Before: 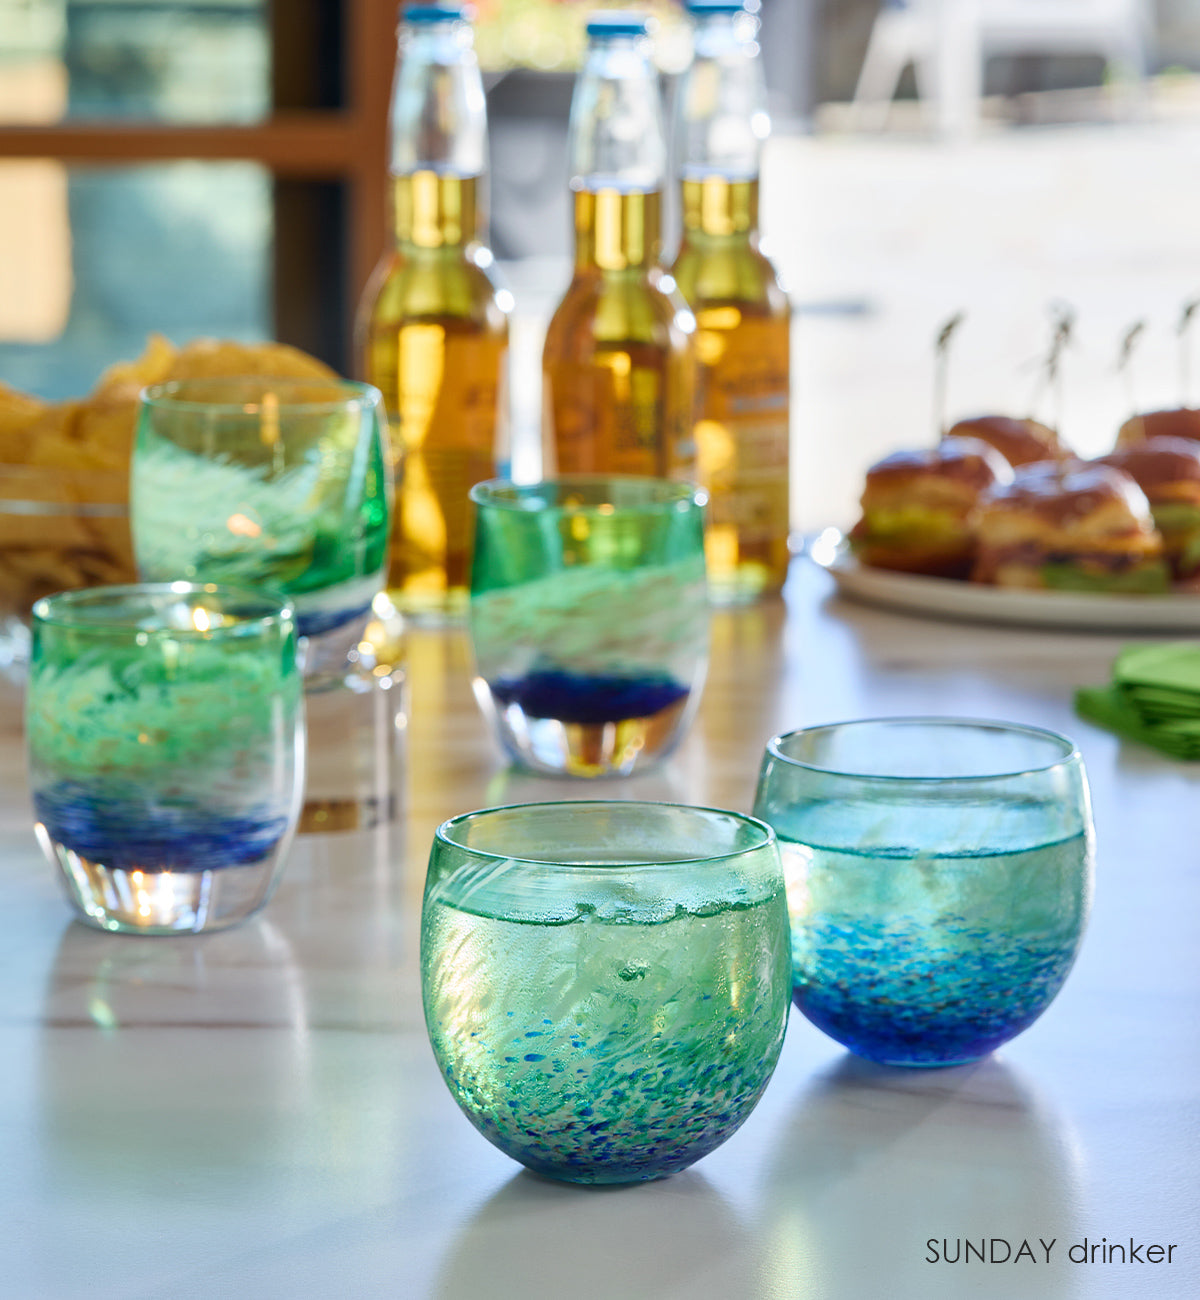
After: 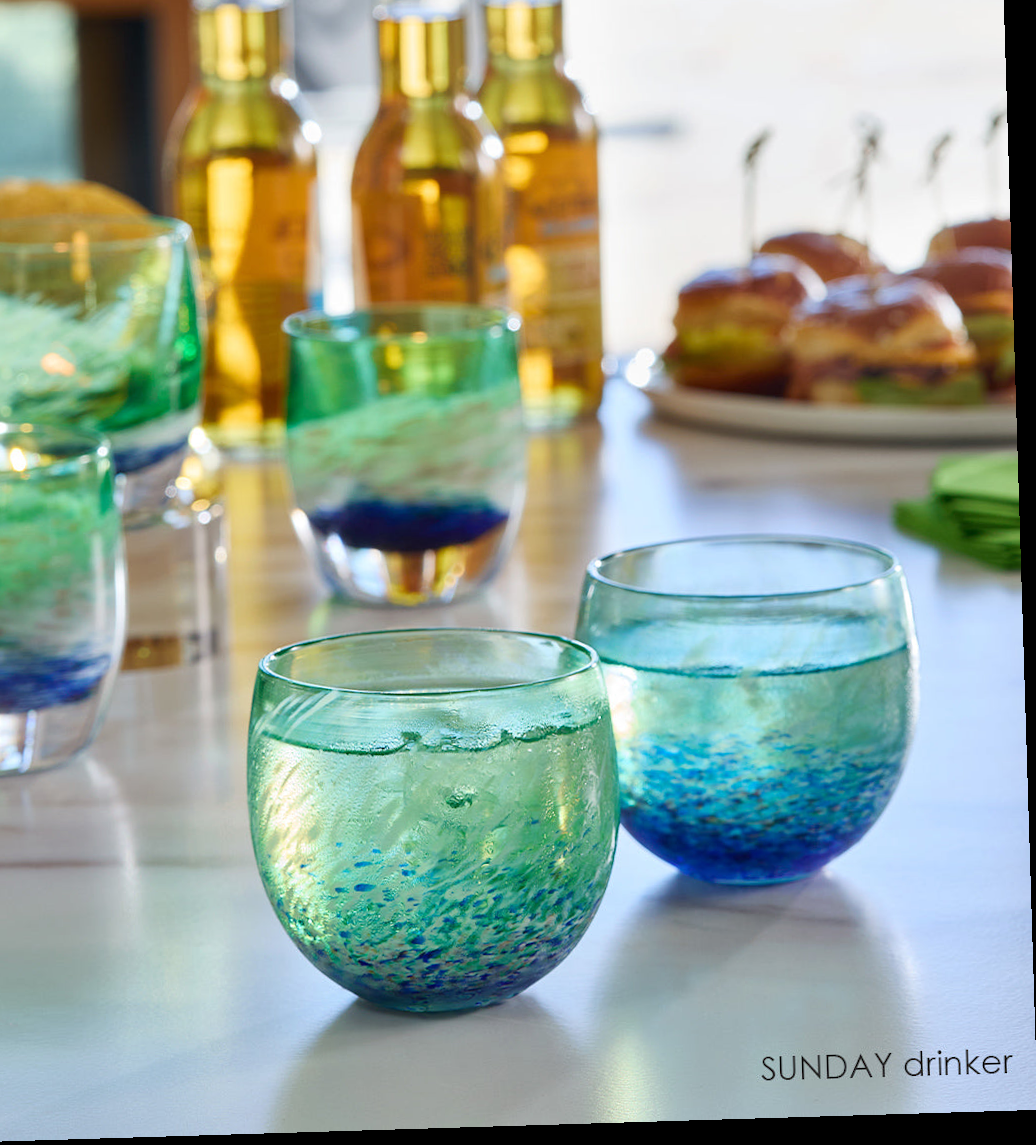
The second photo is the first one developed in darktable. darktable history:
rotate and perspective: rotation -1.75°, automatic cropping off
crop: left 16.315%, top 14.246%
